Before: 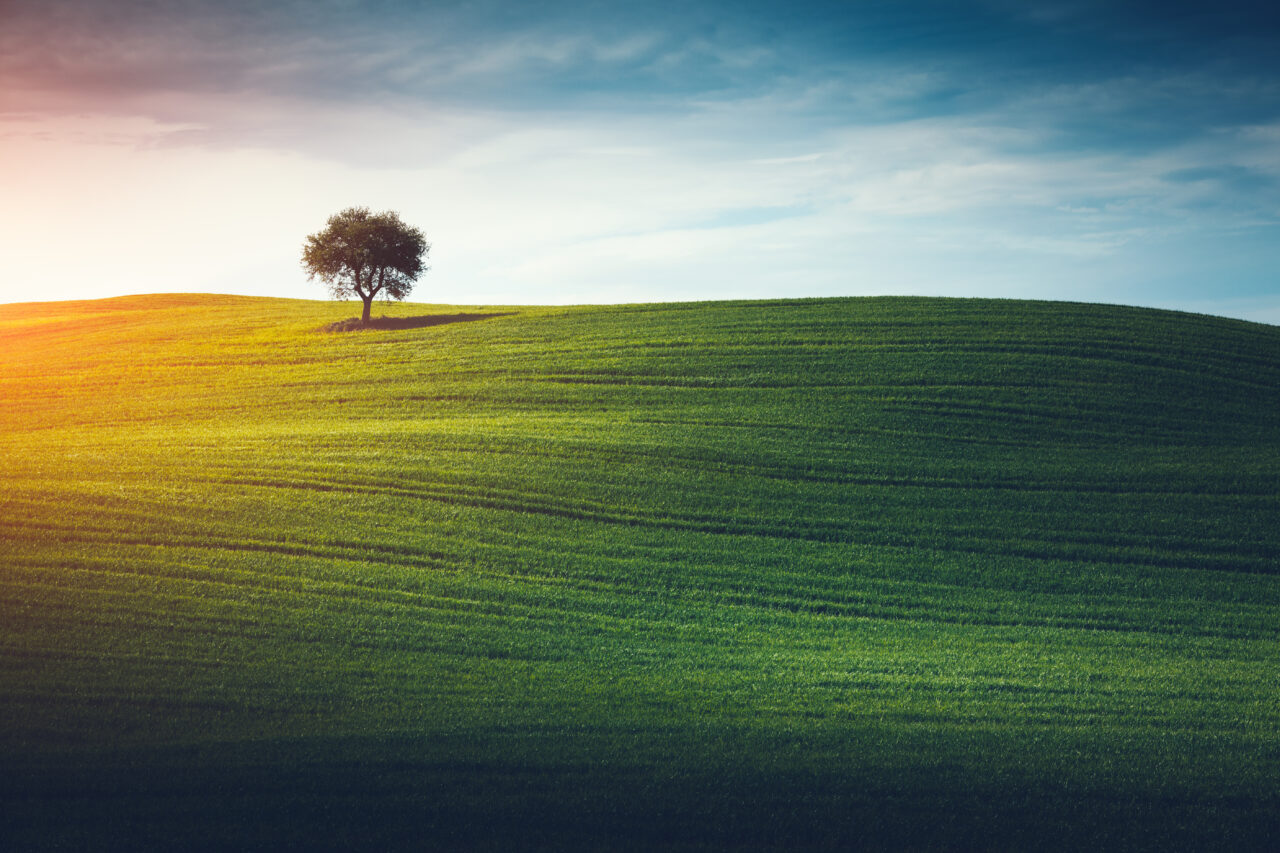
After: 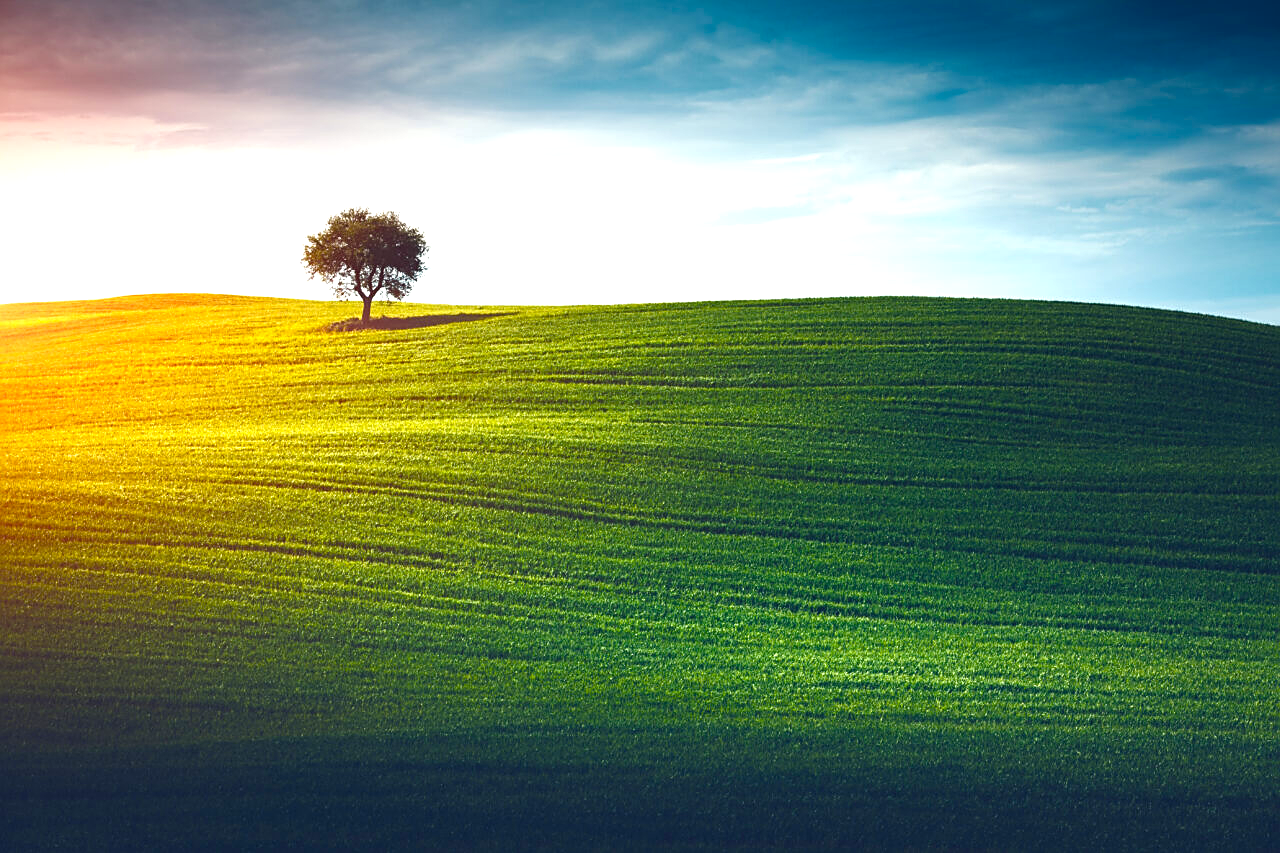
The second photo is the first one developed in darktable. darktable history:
color balance rgb: perceptual saturation grading › mid-tones 6.33%, perceptual saturation grading › shadows 72.44%, perceptual brilliance grading › highlights 11.59%, contrast 5.05%
graduated density: on, module defaults
exposure: black level correction -0.002, exposure 0.54 EV, compensate highlight preservation false
sharpen: on, module defaults
